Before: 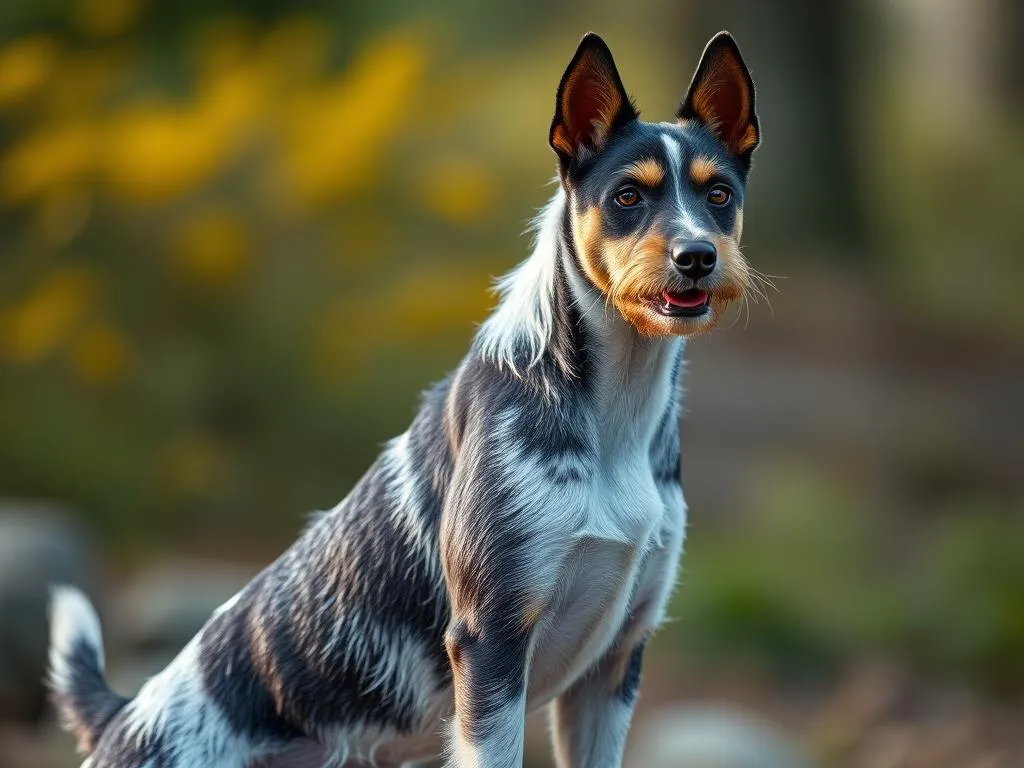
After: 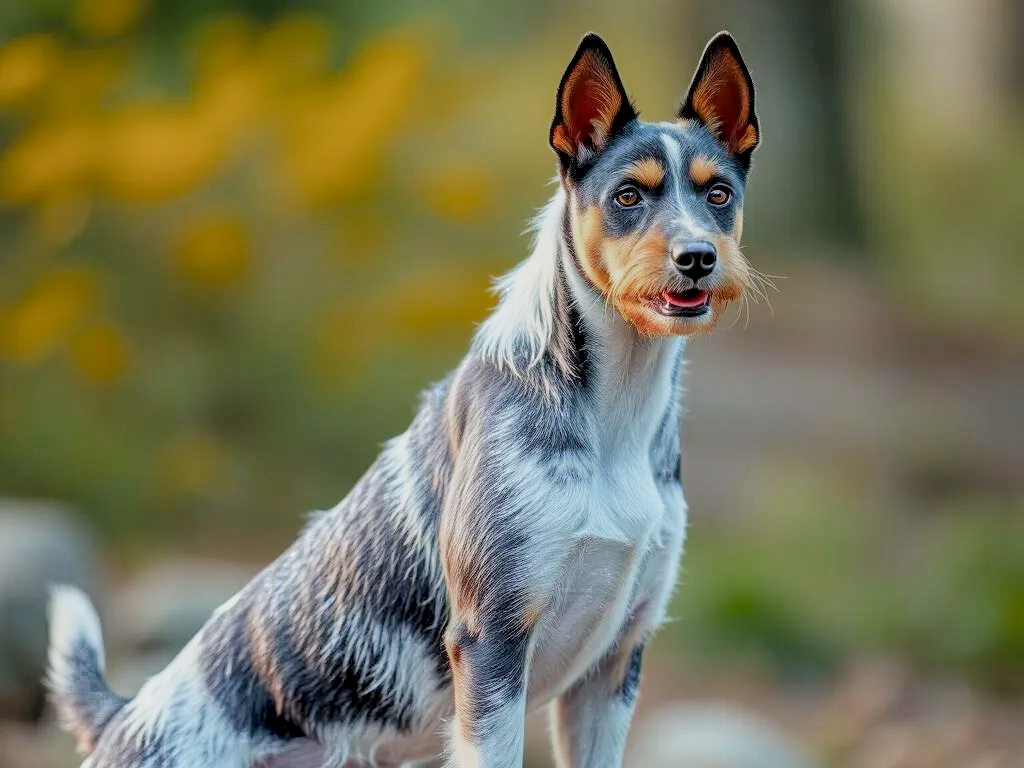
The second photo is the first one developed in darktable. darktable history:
exposure: black level correction 0.001, exposure 1.32 EV, compensate highlight preservation false
color zones: curves: ch0 [(0.203, 0.433) (0.607, 0.517) (0.697, 0.696) (0.705, 0.897)]
local contrast: on, module defaults
filmic rgb: black relative exposure -7.05 EV, white relative exposure 6.01 EV, threshold 2.95 EV, target black luminance 0%, hardness 2.76, latitude 61.49%, contrast 0.695, highlights saturation mix 11.16%, shadows ↔ highlights balance -0.044%, enable highlight reconstruction true
